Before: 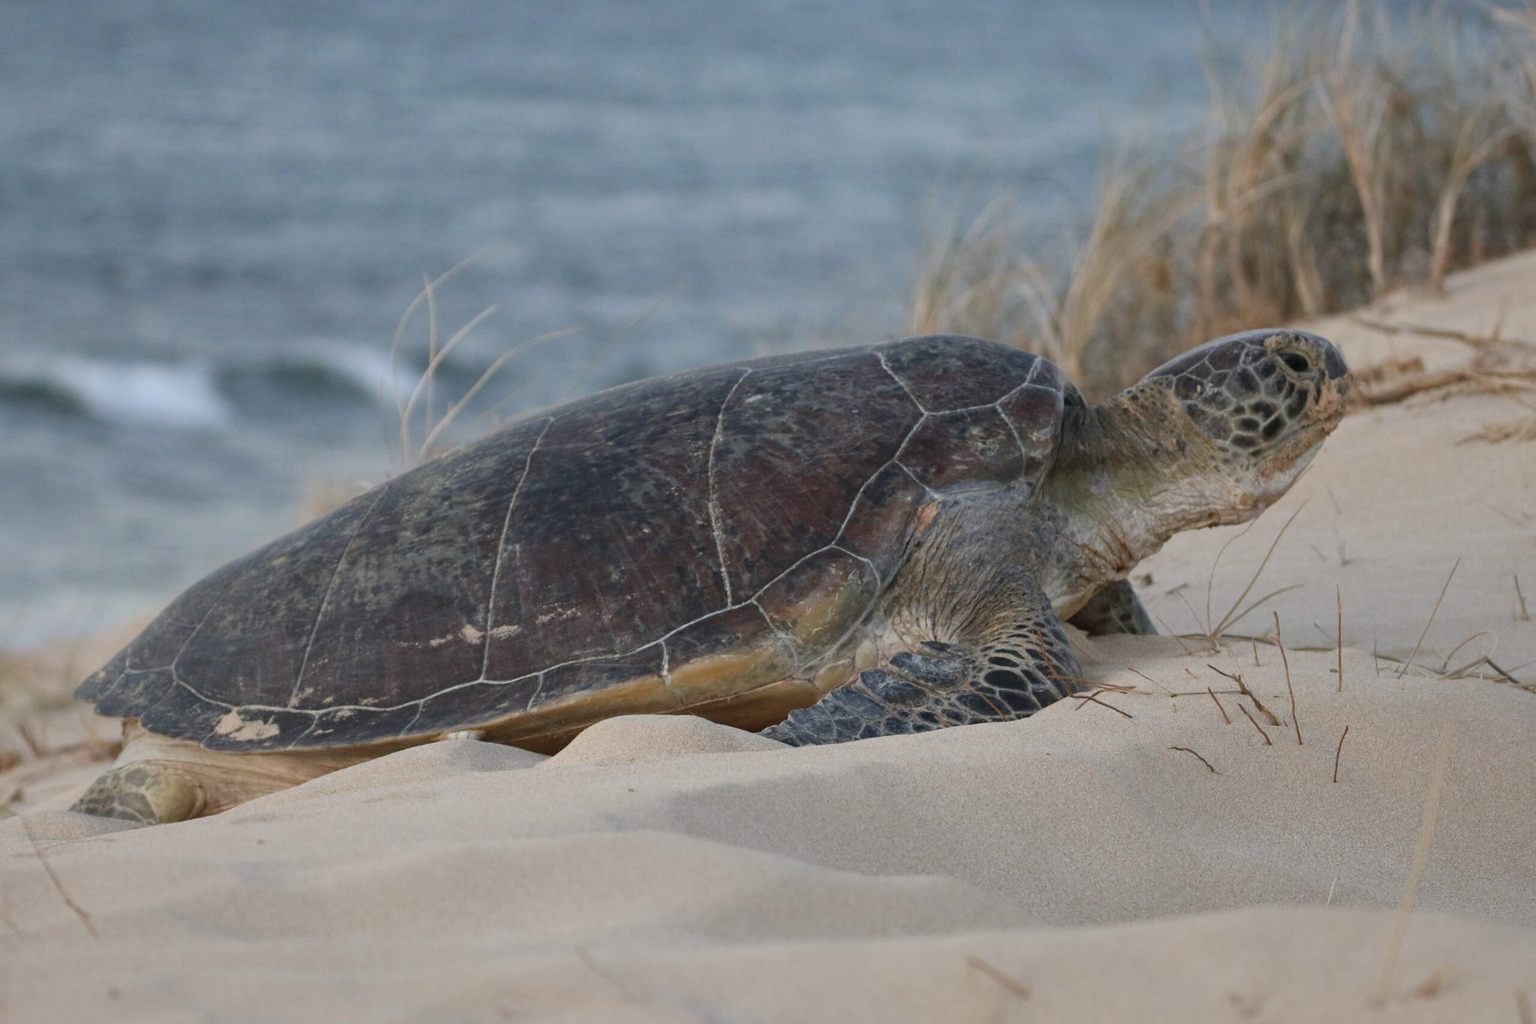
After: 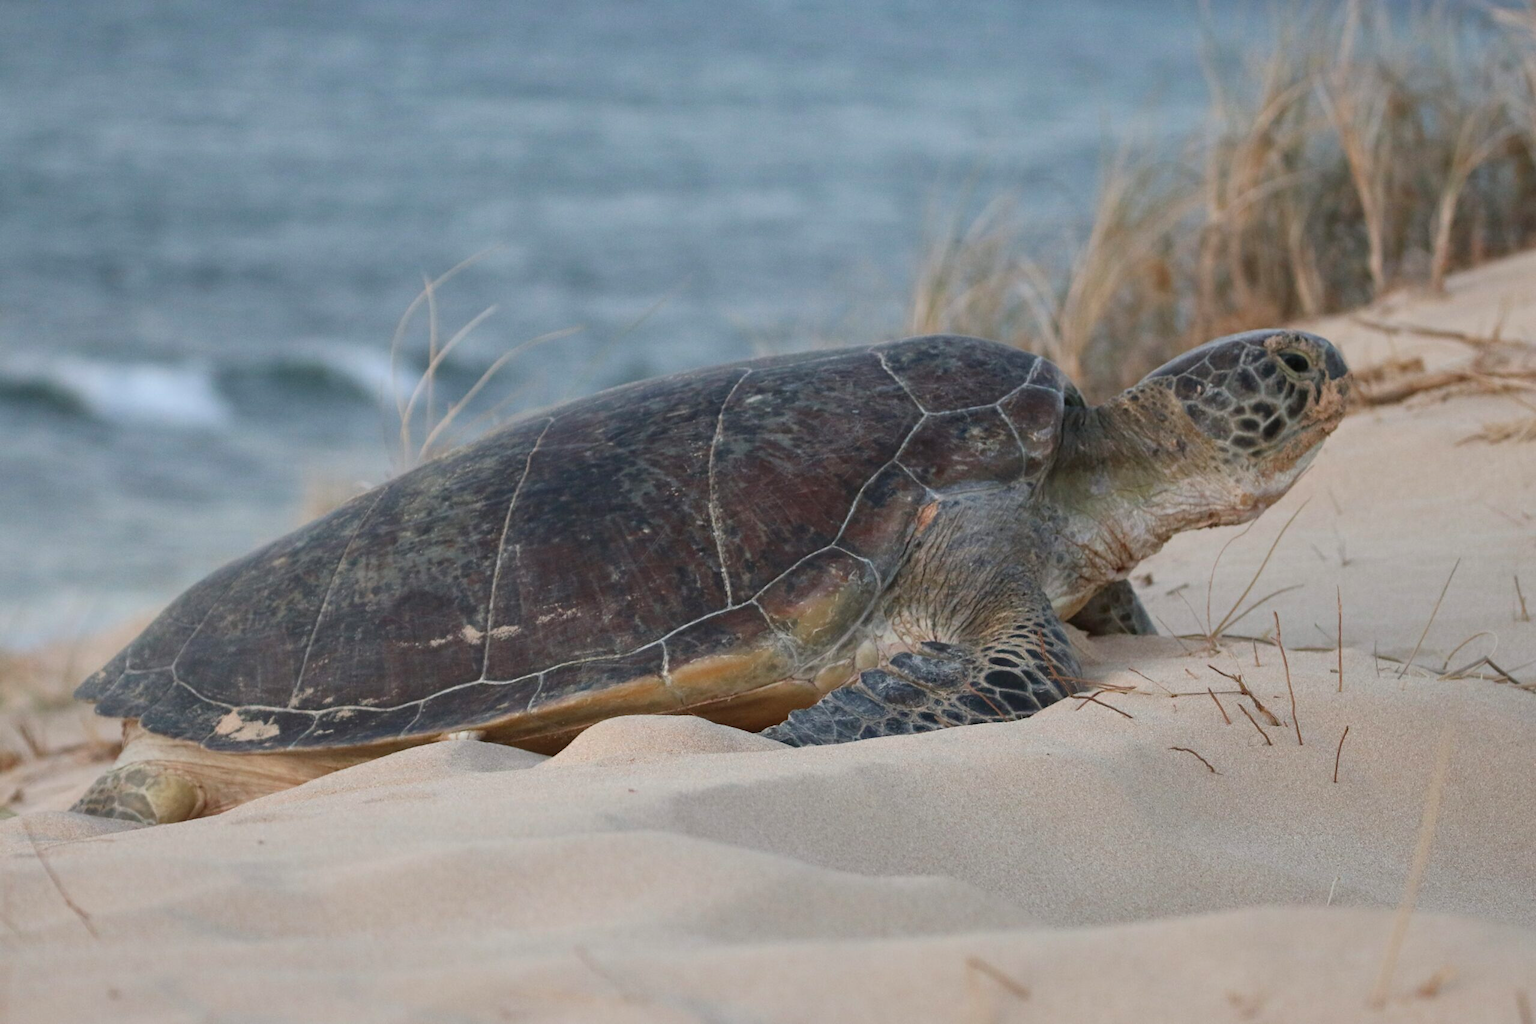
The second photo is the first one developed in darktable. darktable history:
shadows and highlights: shadows -11.27, white point adjustment 4.06, highlights 28.58
